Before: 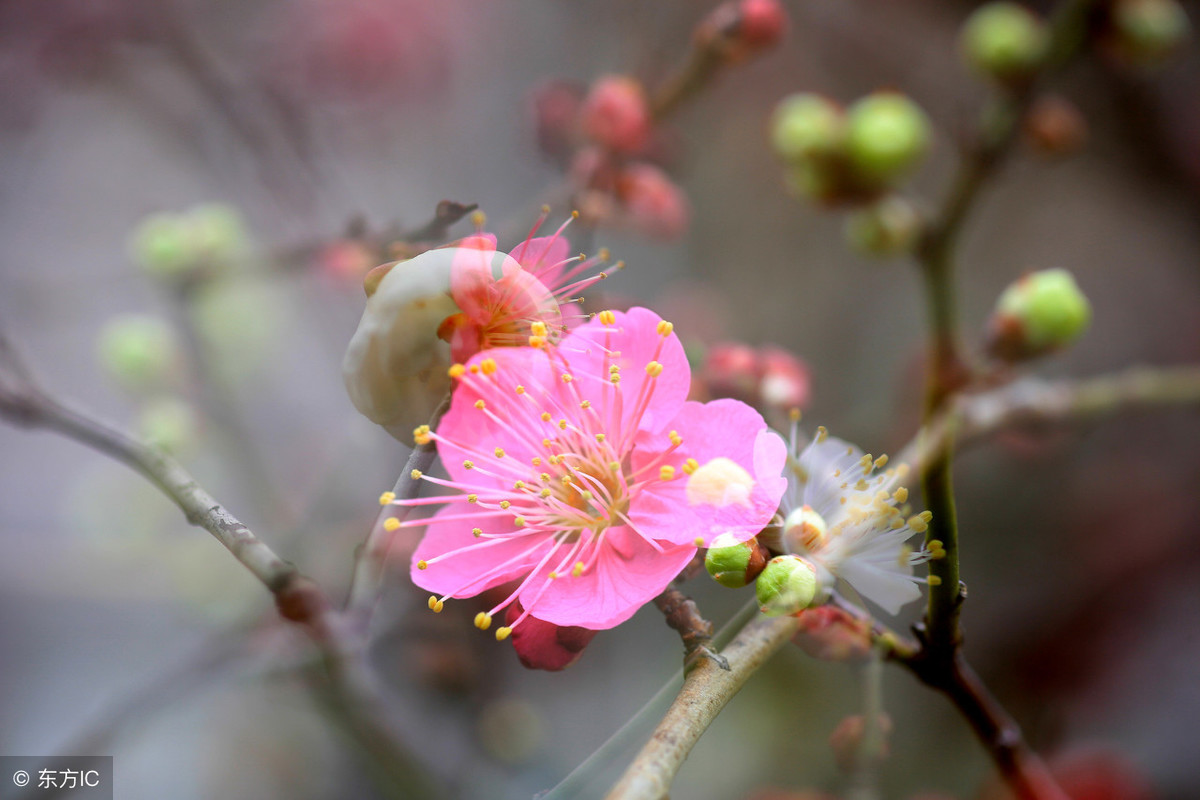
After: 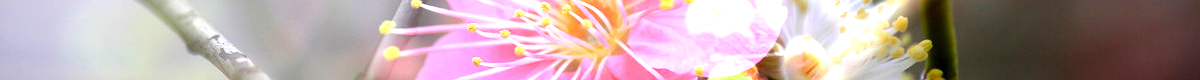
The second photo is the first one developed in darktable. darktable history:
crop and rotate: top 59.084%, bottom 30.916%
levels: levels [0, 0.394, 0.787]
